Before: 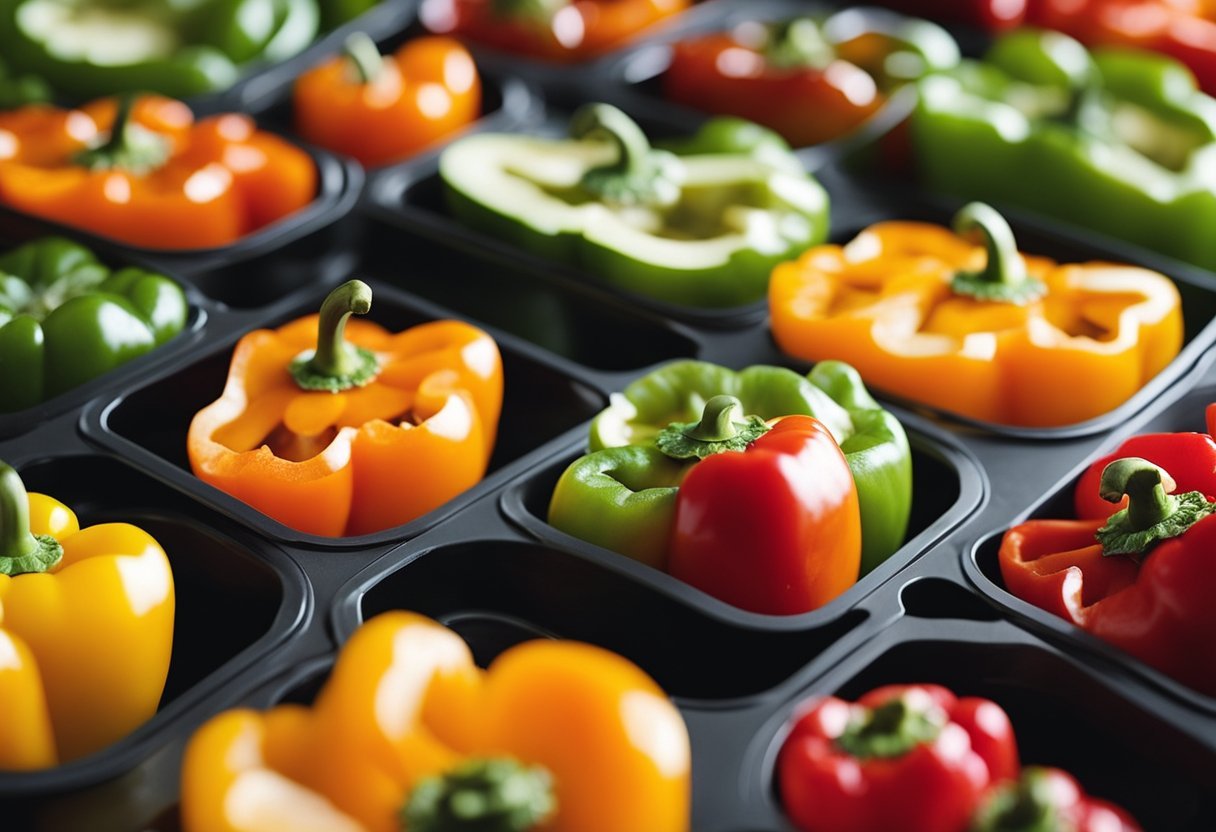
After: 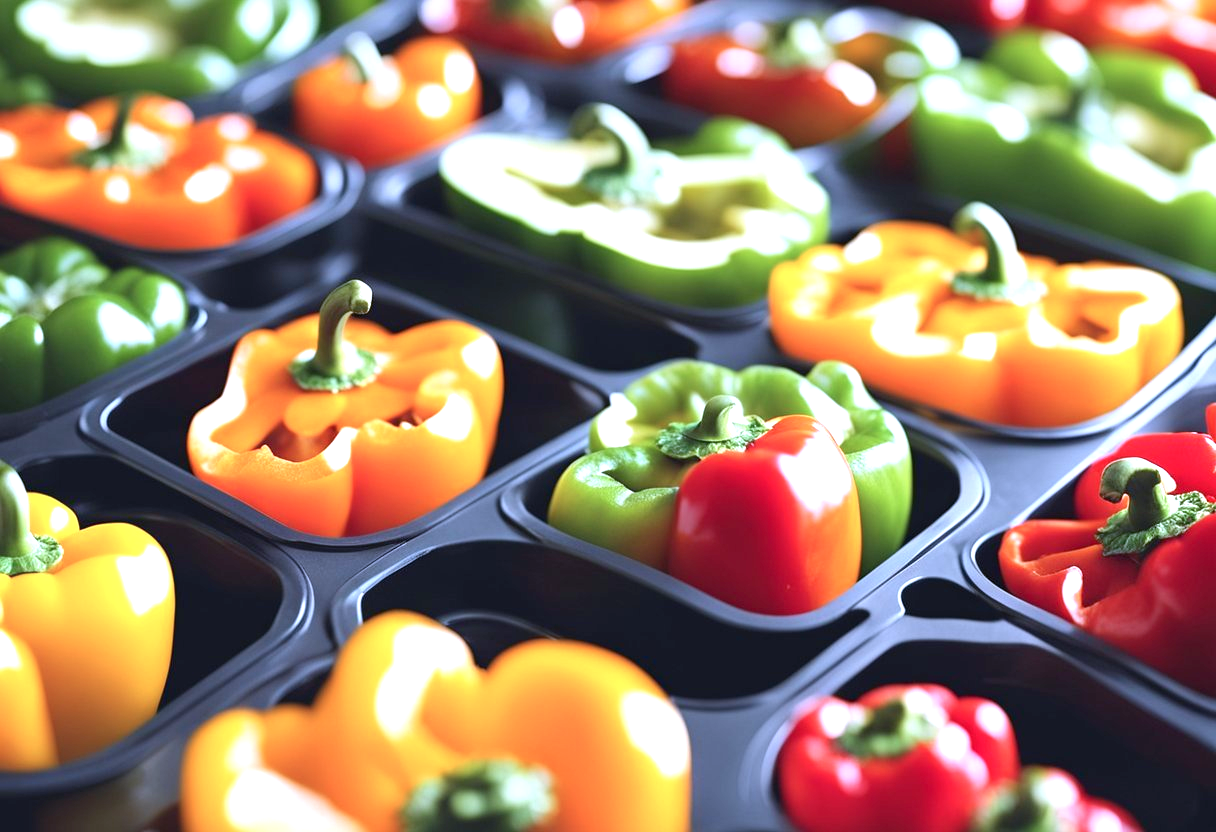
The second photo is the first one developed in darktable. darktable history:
exposure: black level correction 0, exposure 0.899 EV, compensate highlight preservation false
color calibration: illuminant as shot in camera, x 0.379, y 0.397, temperature 4145.08 K
levels: levels [0, 0.478, 1]
